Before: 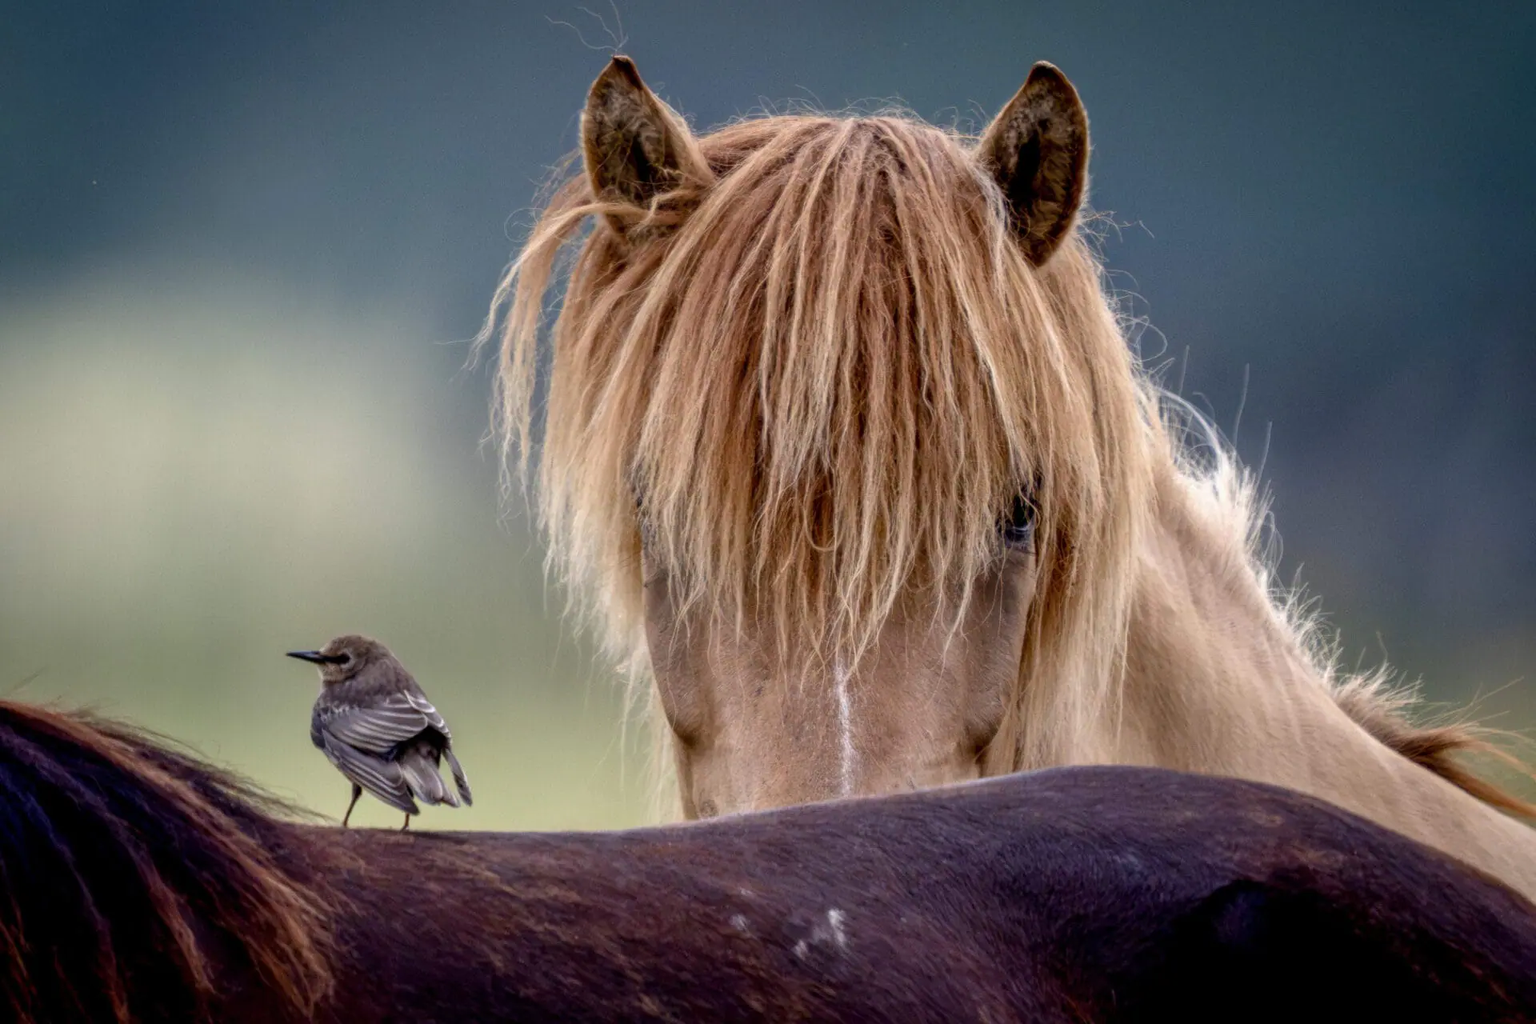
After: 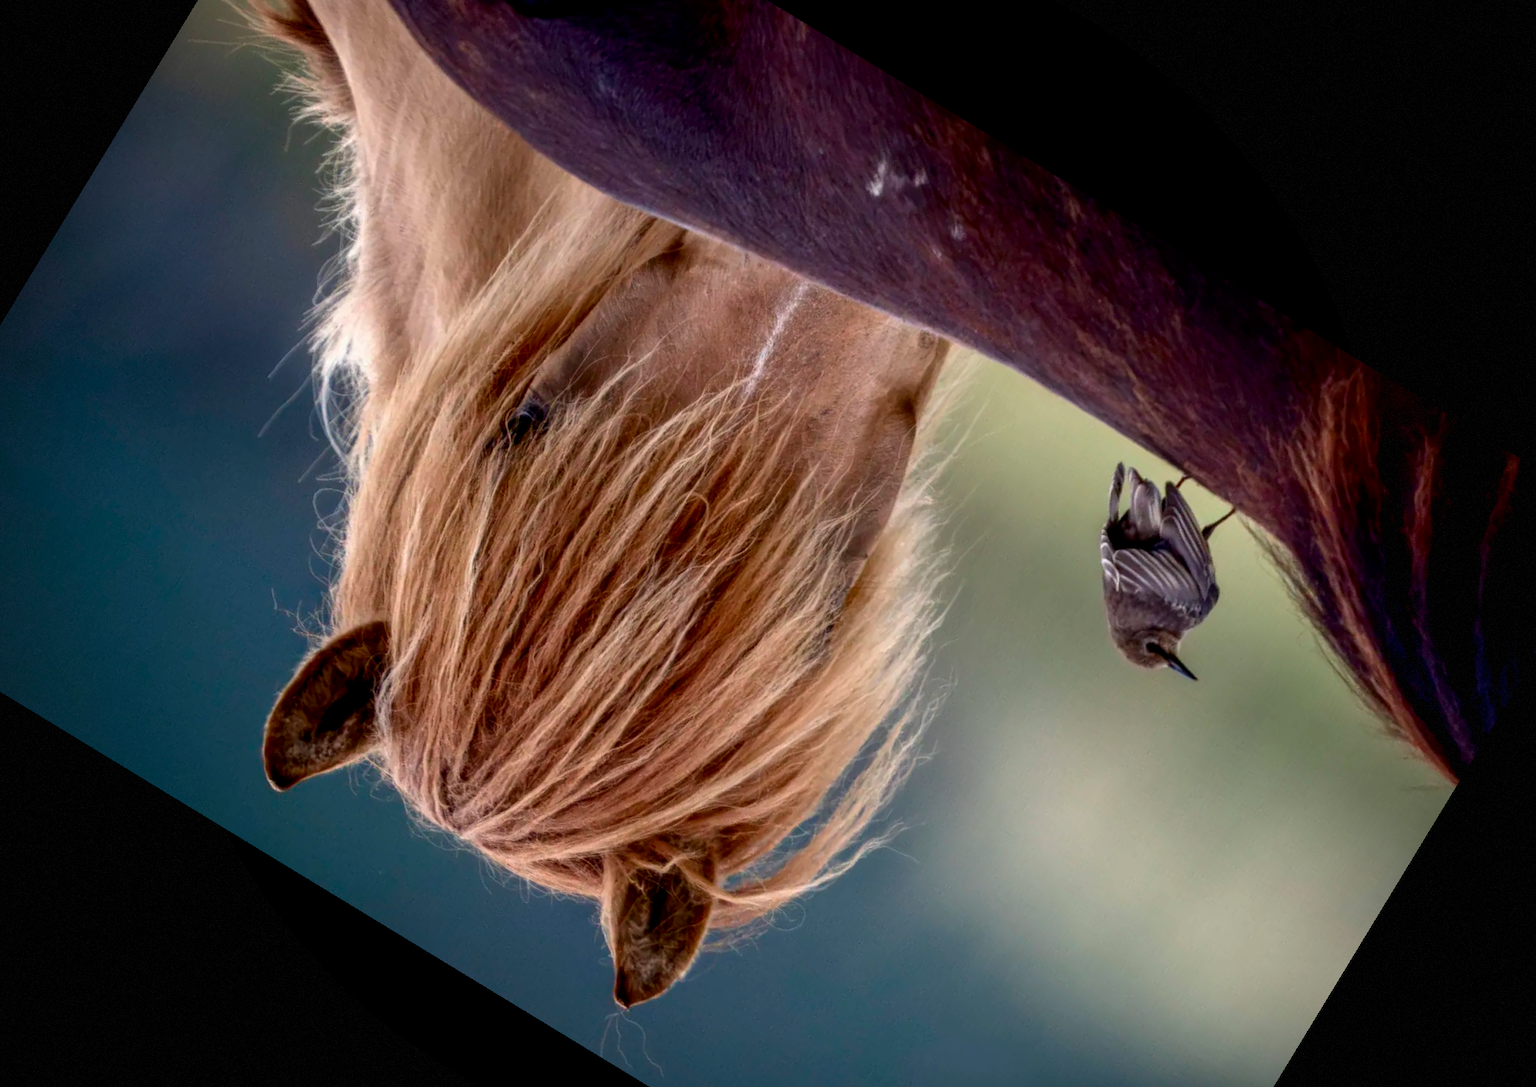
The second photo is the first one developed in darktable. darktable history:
crop and rotate: angle 148.68°, left 9.111%, top 15.603%, right 4.588%, bottom 17.041%
contrast brightness saturation: contrast 0.07, brightness -0.13, saturation 0.06
vignetting: dithering 8-bit output, unbound false
